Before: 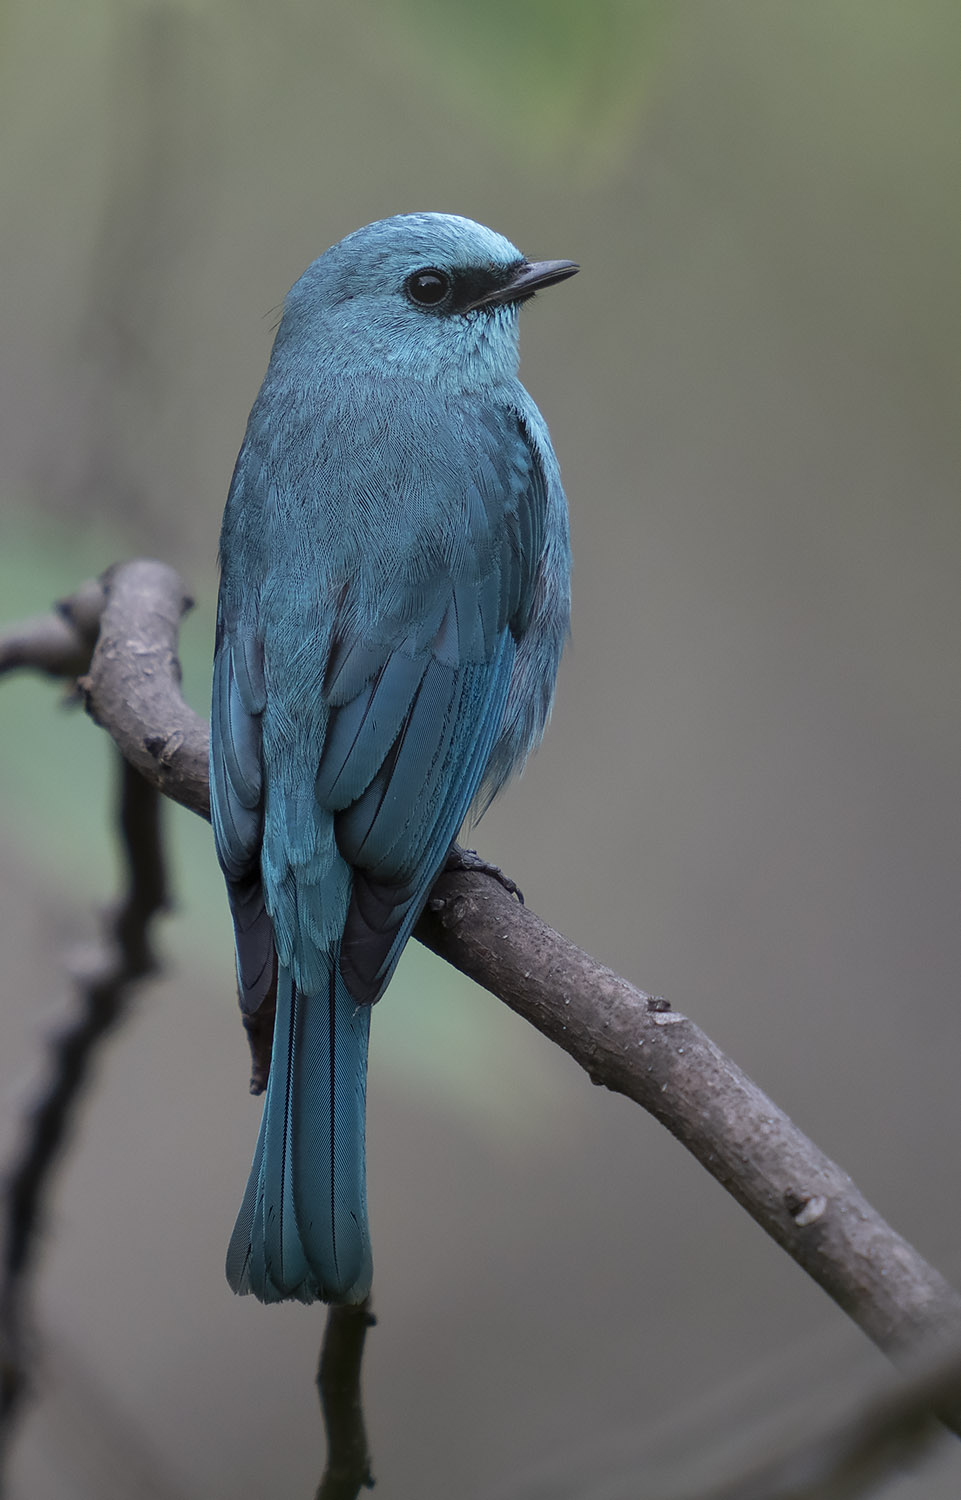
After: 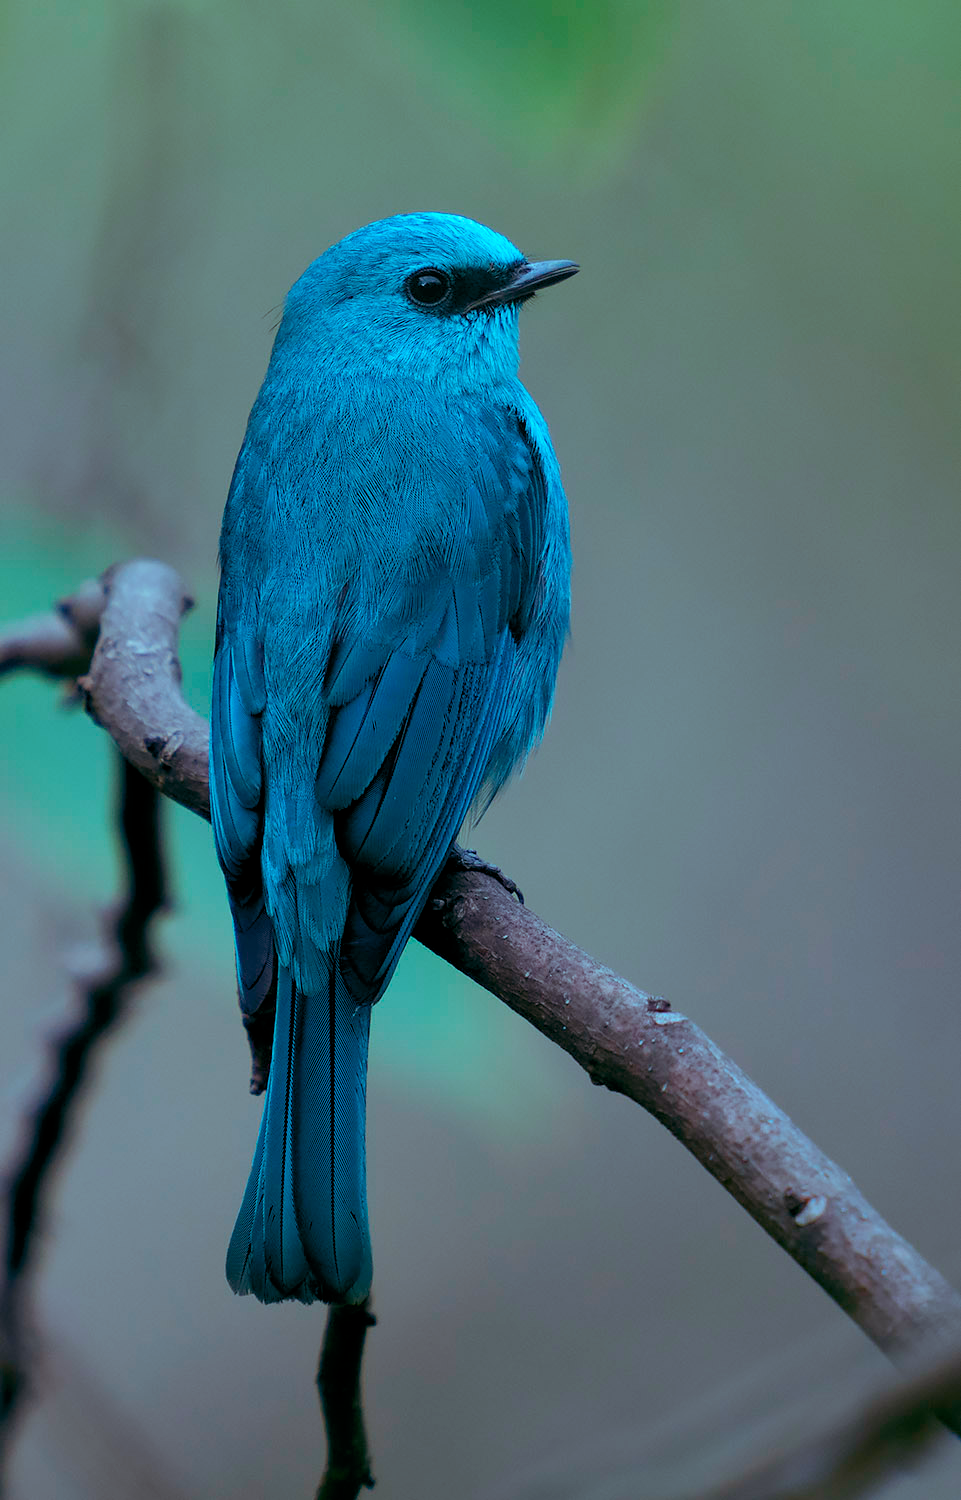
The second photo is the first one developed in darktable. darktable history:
contrast brightness saturation: contrast 0.2, brightness 0.16, saturation 0.22
color balance rgb: shadows lift › luminance -7.7%, shadows lift › chroma 2.13%, shadows lift › hue 165.27°, power › luminance -7.77%, power › chroma 1.34%, power › hue 330.55°, highlights gain › luminance -33.33%, highlights gain › chroma 5.68%, highlights gain › hue 217.2°, global offset › luminance -0.33%, global offset › chroma 0.11%, global offset › hue 165.27°, perceptual saturation grading › global saturation 27.72%, perceptual saturation grading › highlights -25%, perceptual saturation grading › mid-tones 25%, perceptual saturation grading › shadows 50%
